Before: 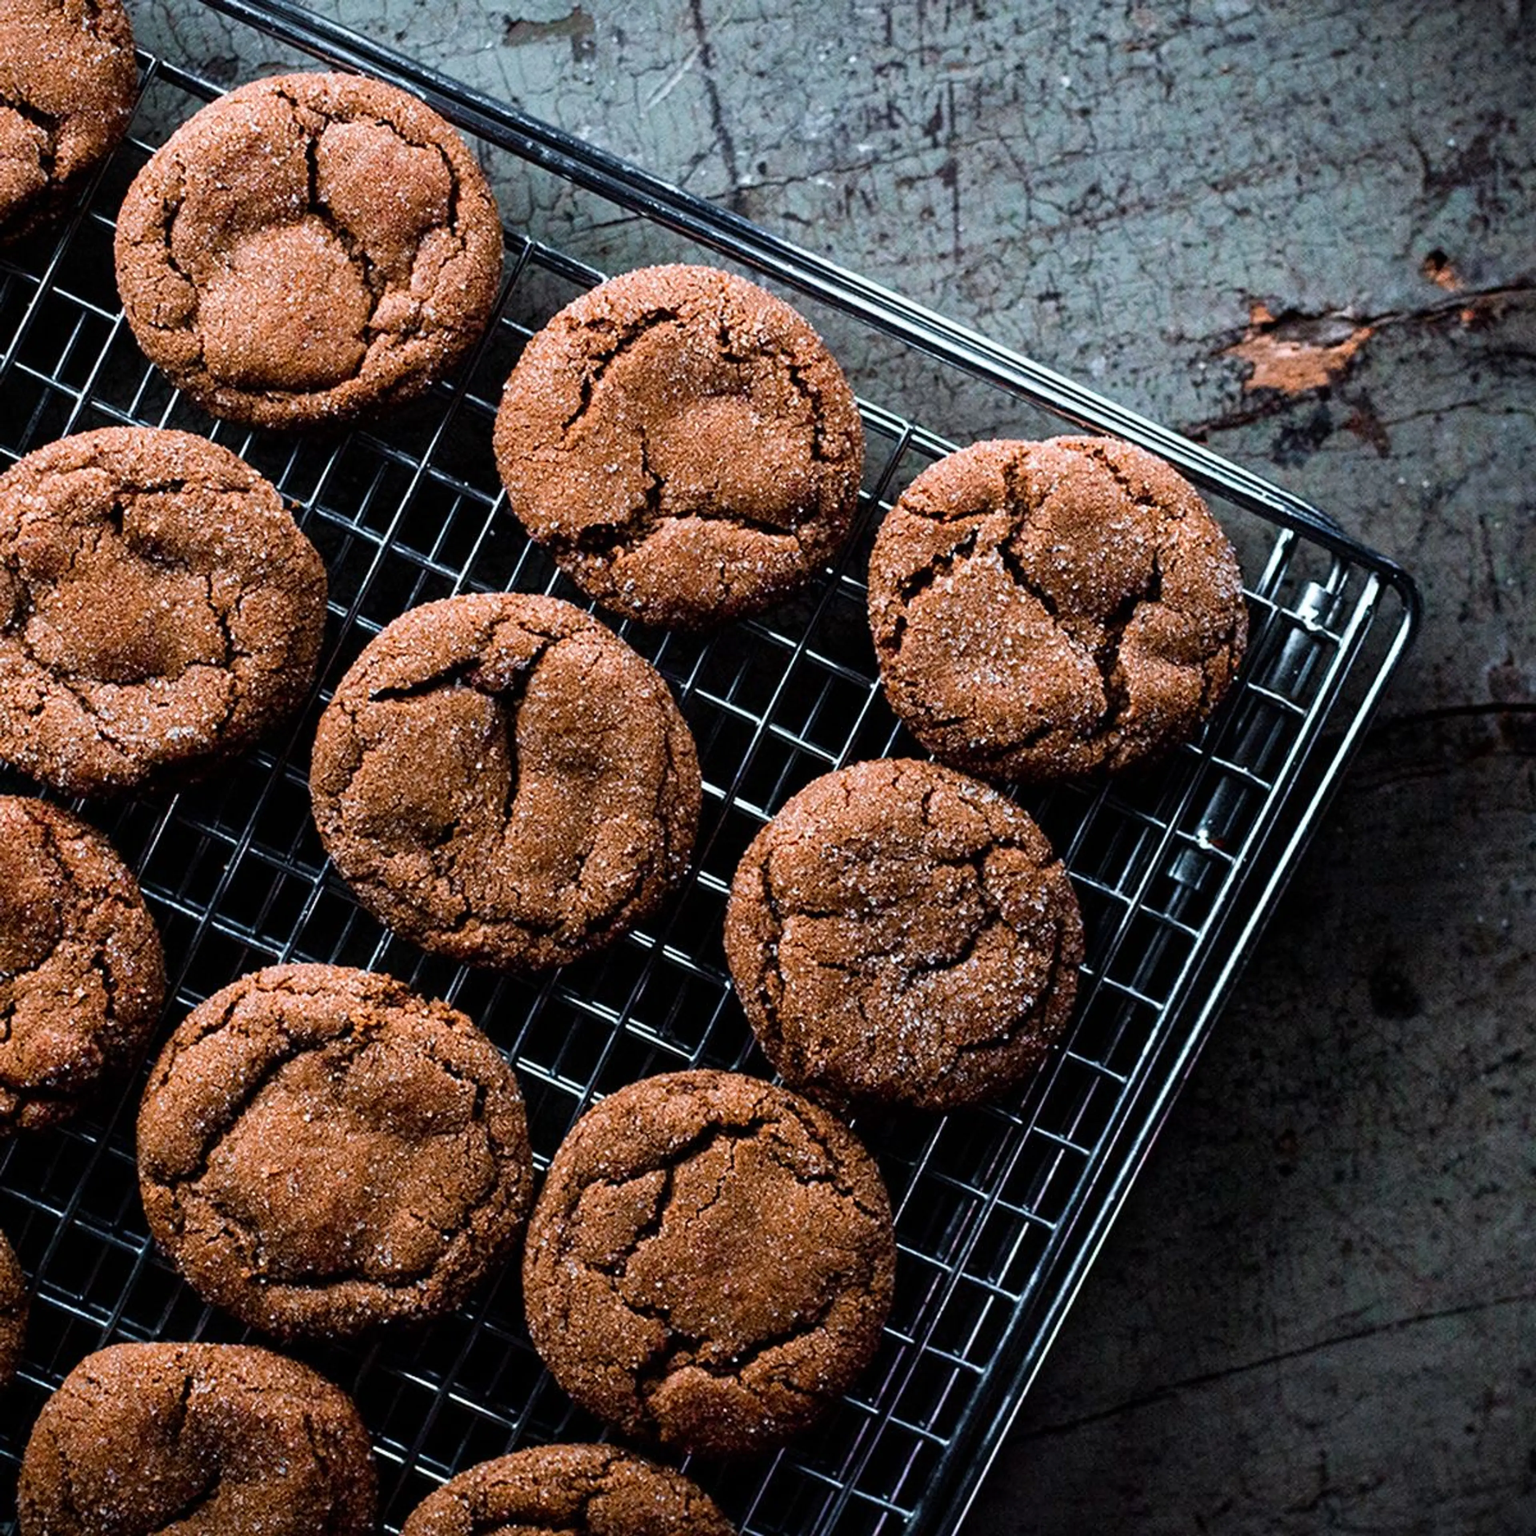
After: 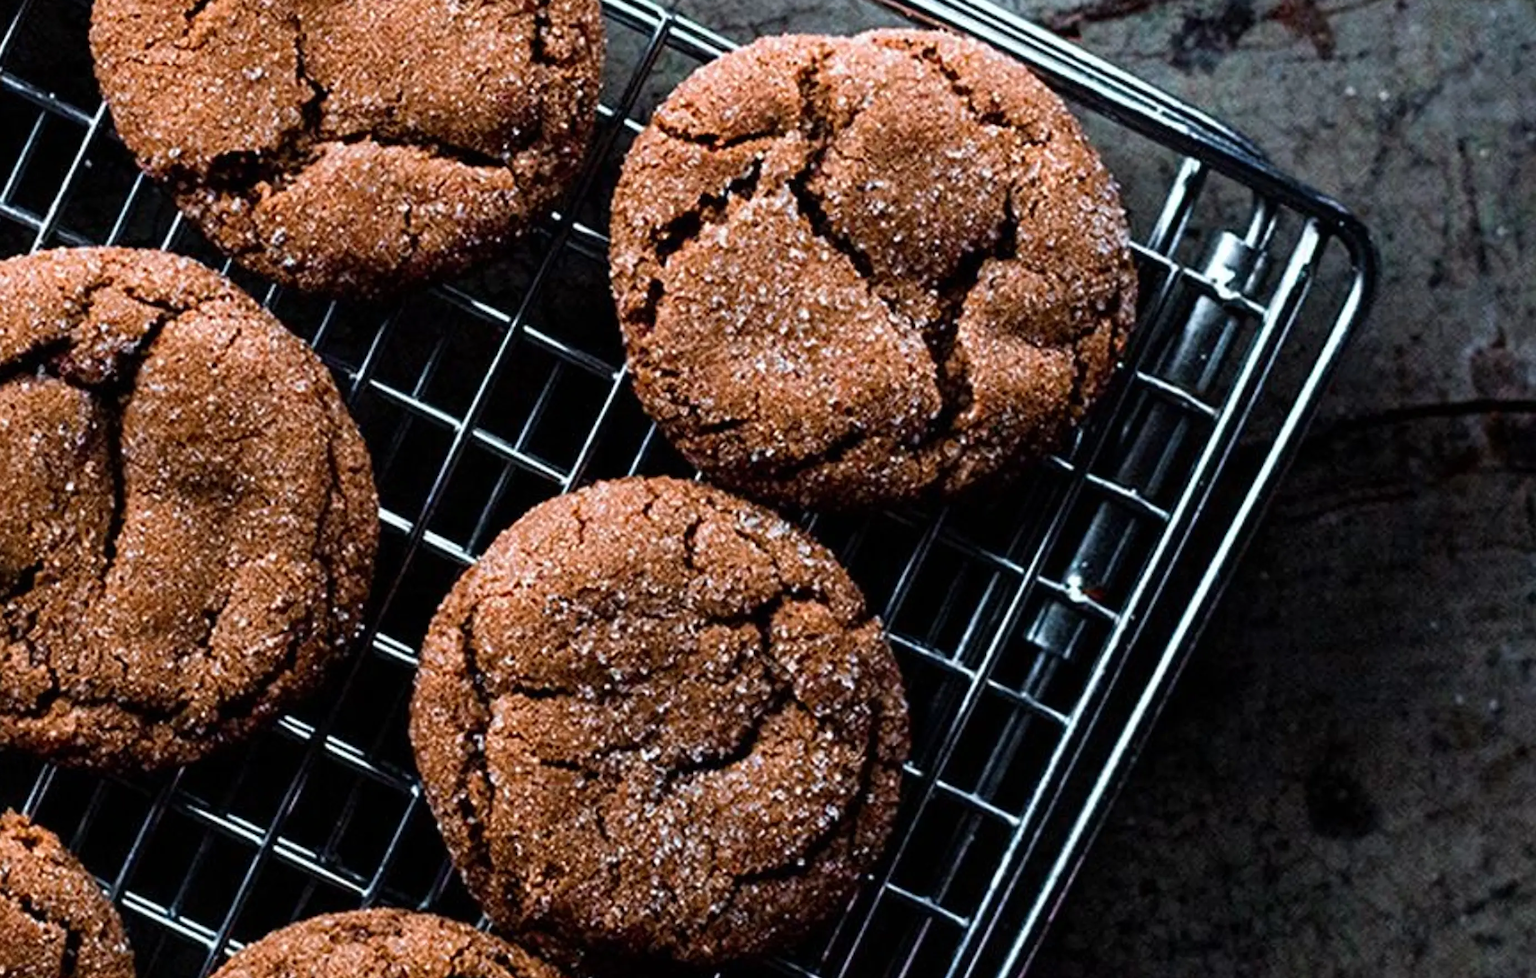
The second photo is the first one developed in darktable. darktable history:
white balance: emerald 1
crop and rotate: left 27.938%, top 27.046%, bottom 27.046%
